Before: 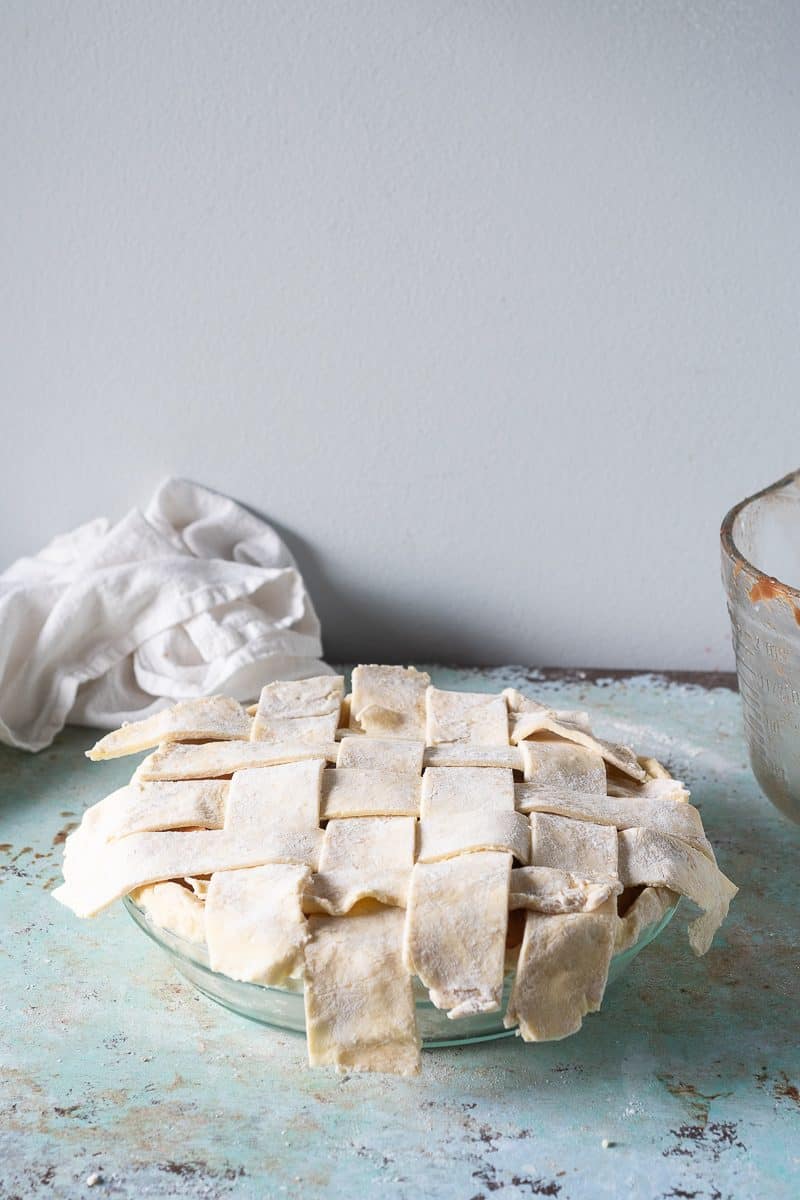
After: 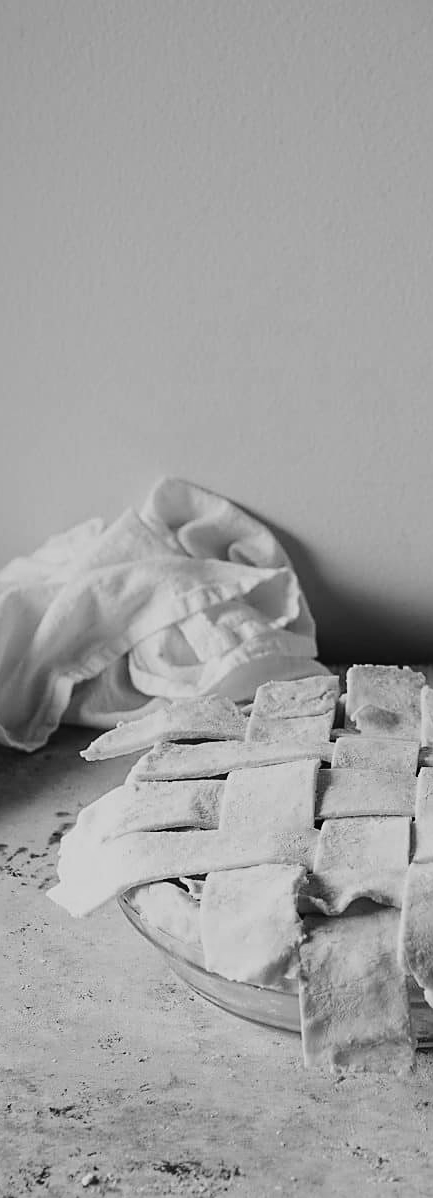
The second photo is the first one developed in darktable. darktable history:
crop: left 0.639%, right 45.176%, bottom 0.087%
sharpen: on, module defaults
color calibration: output gray [0.246, 0.254, 0.501, 0], illuminant same as pipeline (D50), adaptation XYZ, x 0.346, y 0.358, temperature 5015.62 K
tone curve: curves: ch0 [(0, 0.016) (0.11, 0.039) (0.259, 0.235) (0.383, 0.437) (0.499, 0.597) (0.733, 0.867) (0.843, 0.948) (1, 1)], preserve colors none
exposure: black level correction -0.018, exposure -1.122 EV, compensate highlight preservation false
